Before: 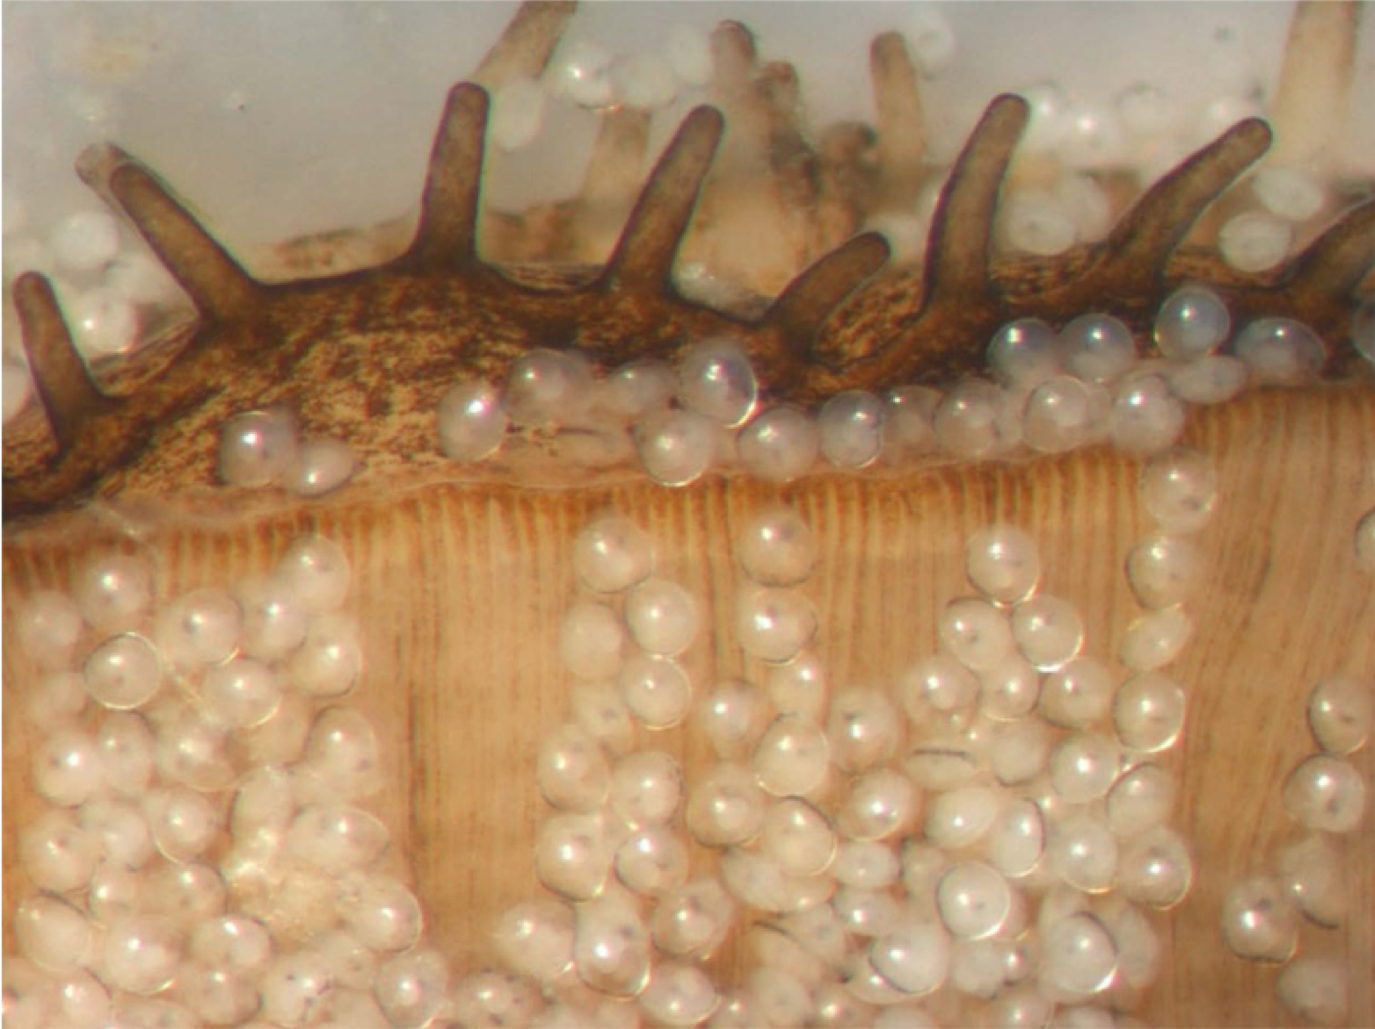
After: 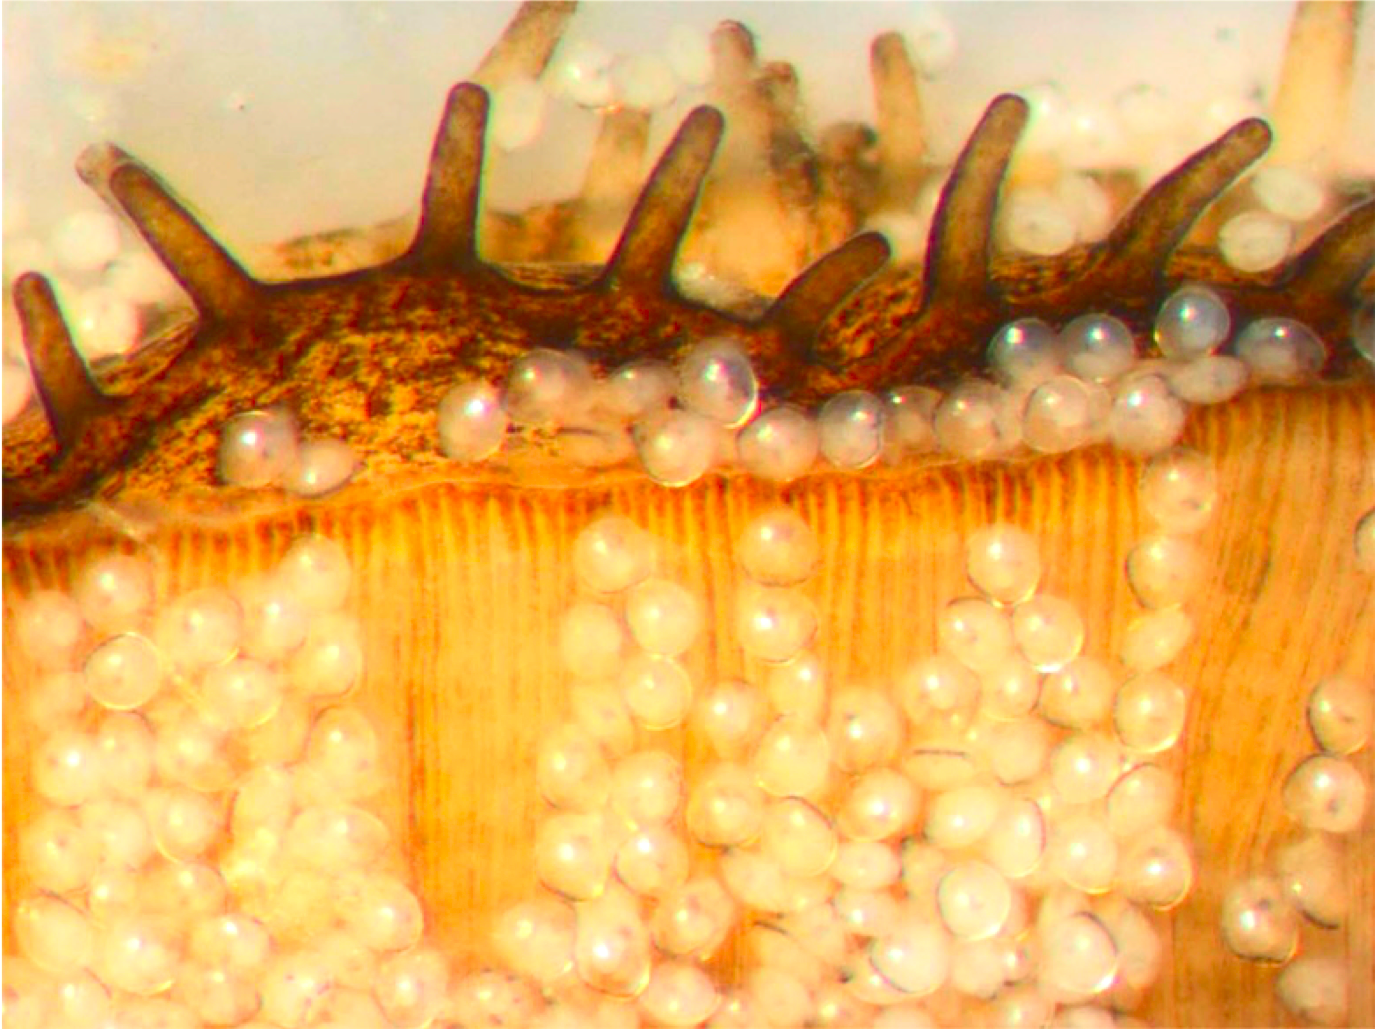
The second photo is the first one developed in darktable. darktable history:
contrast brightness saturation: contrast 0.26, brightness 0.02, saturation 0.87
exposure: black level correction 0, exposure 0.5 EV, compensate highlight preservation false
